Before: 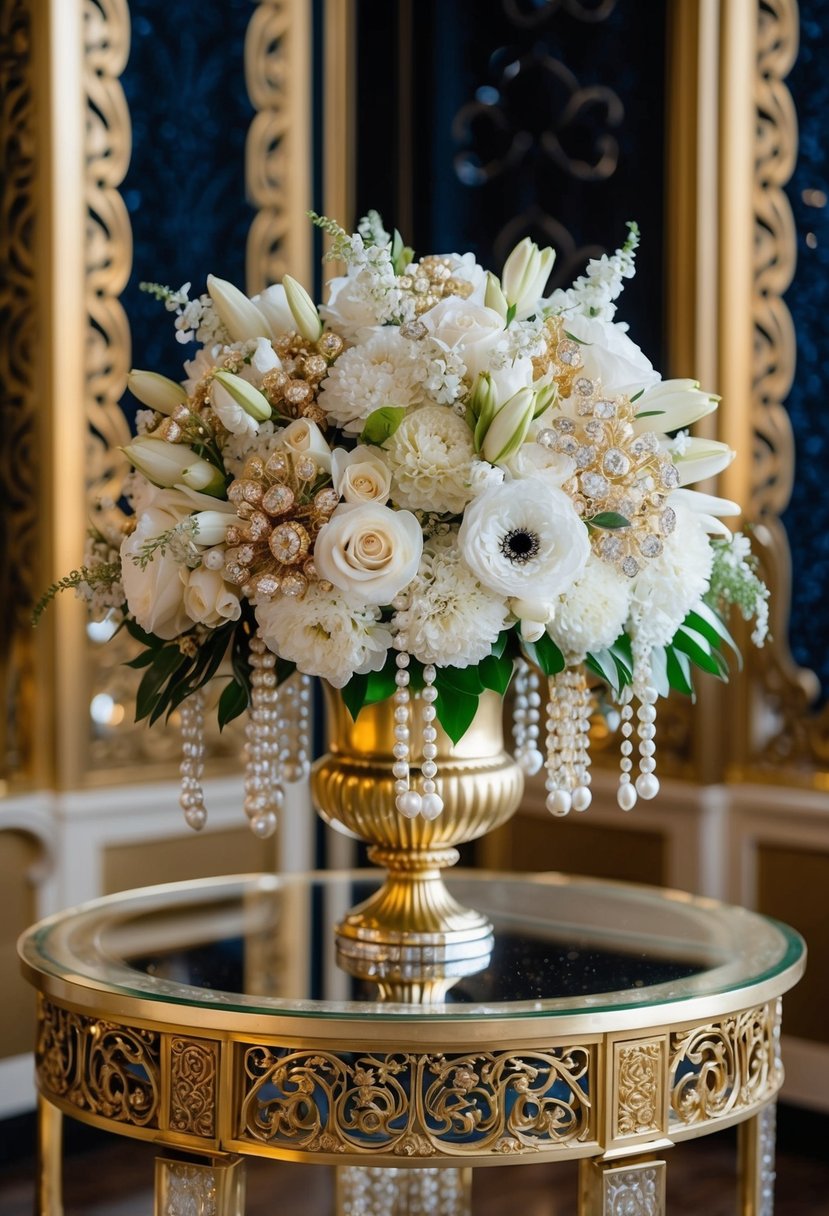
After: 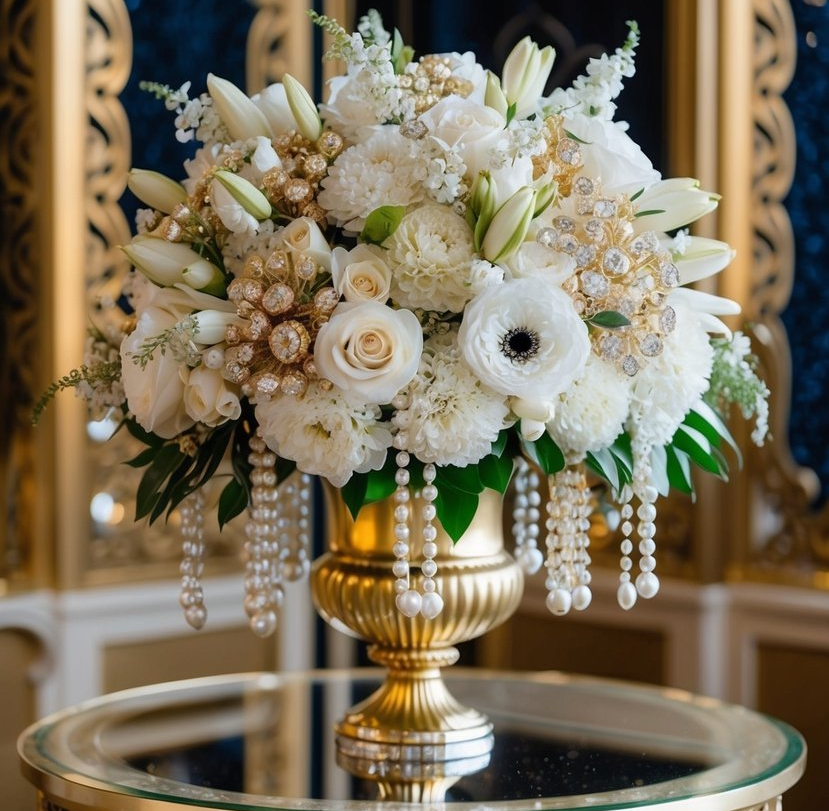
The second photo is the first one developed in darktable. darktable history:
crop: top 16.531%, bottom 16.758%
tone equalizer: on, module defaults
